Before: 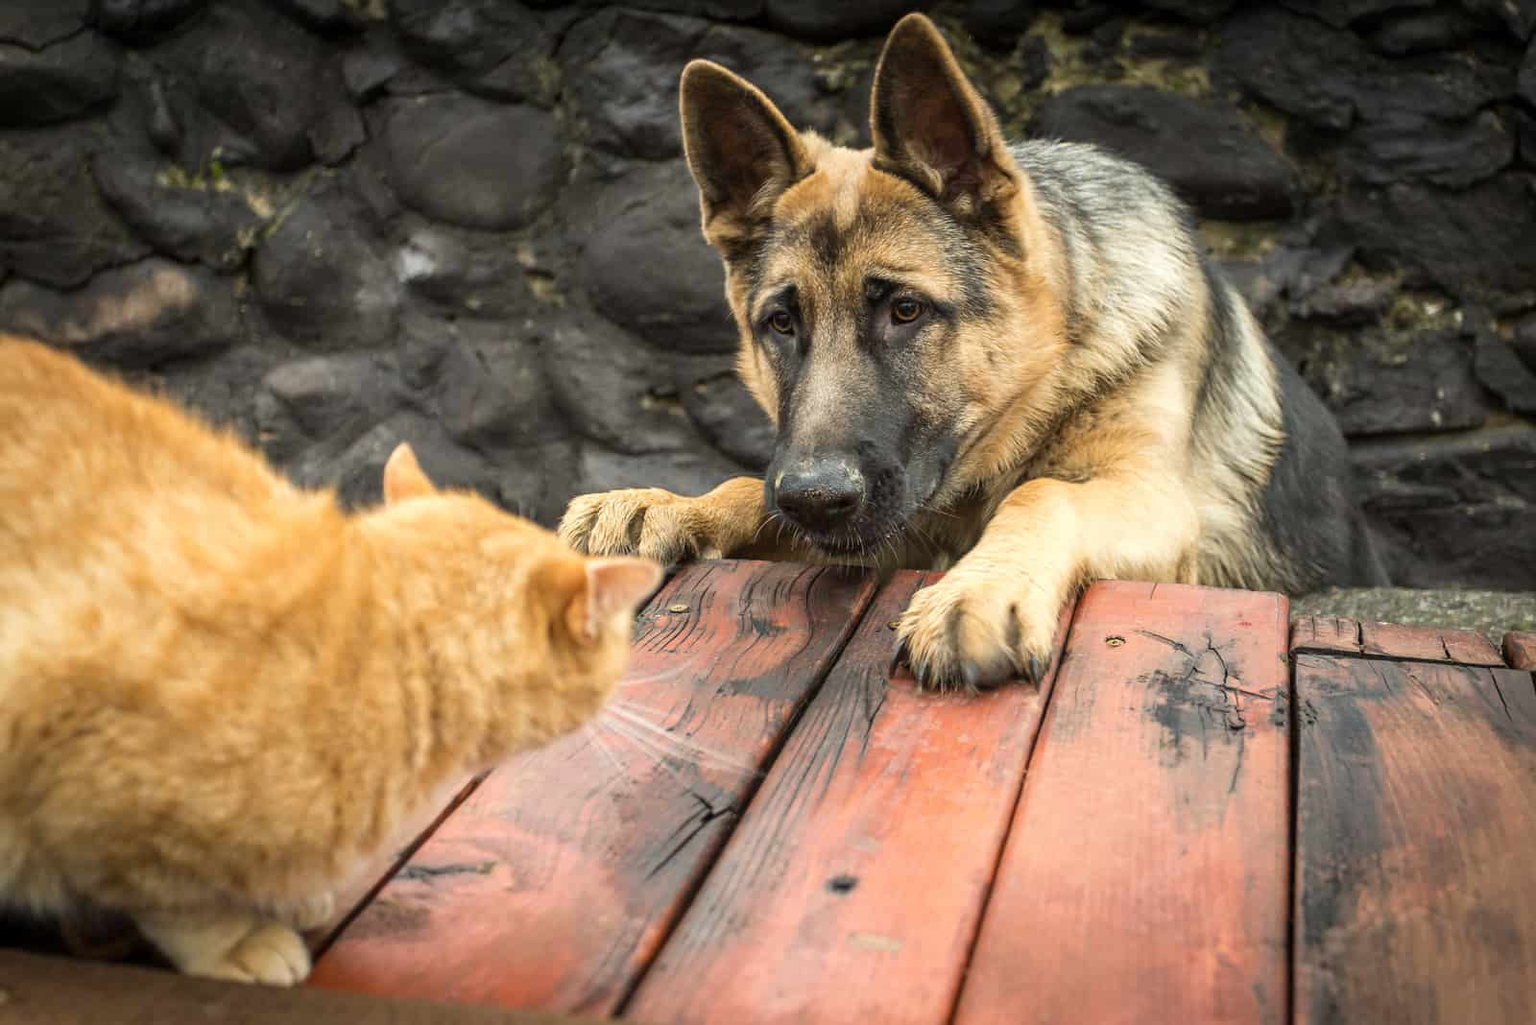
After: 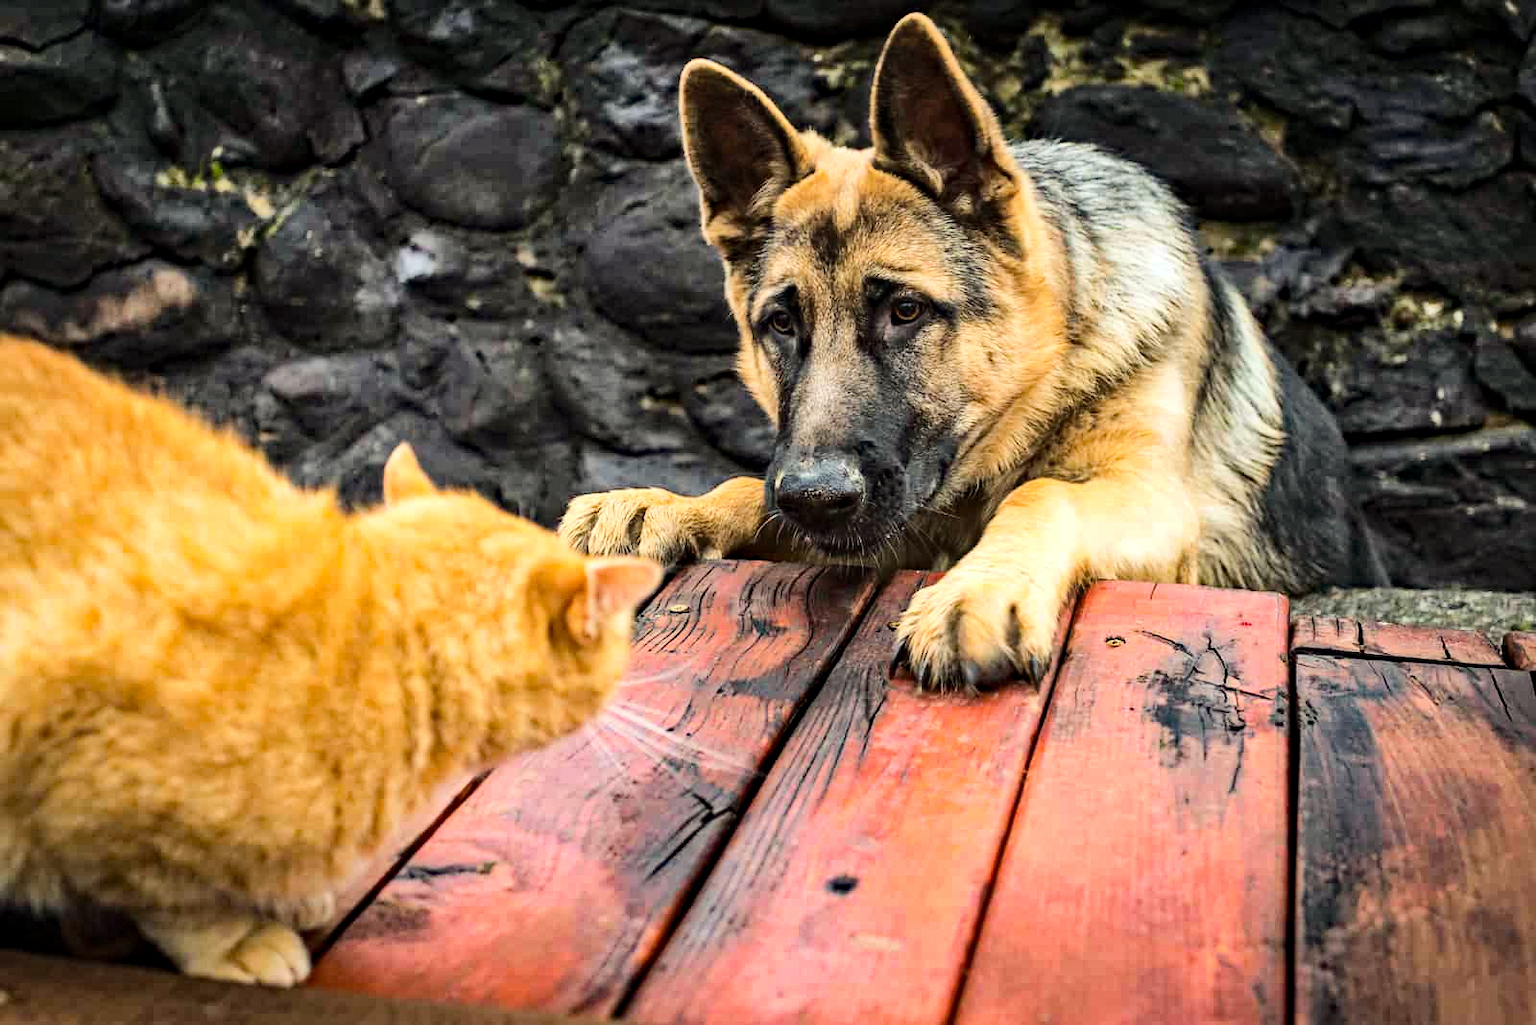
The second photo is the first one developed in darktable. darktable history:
shadows and highlights: soften with gaussian
haze removal: strength 0.496, distance 0.434, compatibility mode true, adaptive false
base curve: curves: ch0 [(0, 0) (0.032, 0.025) (0.121, 0.166) (0.206, 0.329) (0.605, 0.79) (1, 1)]
